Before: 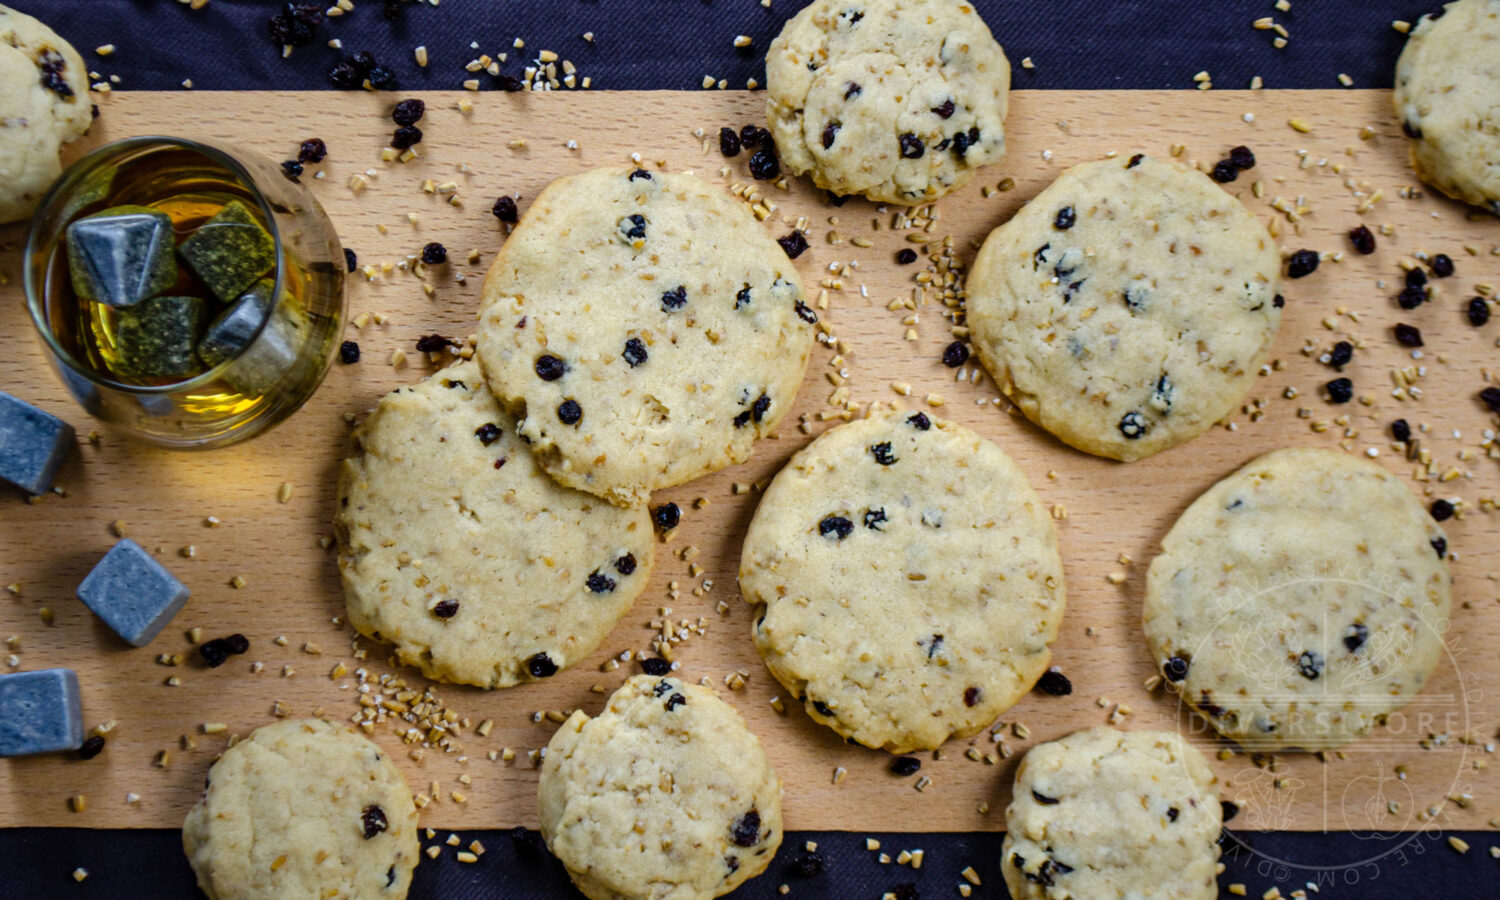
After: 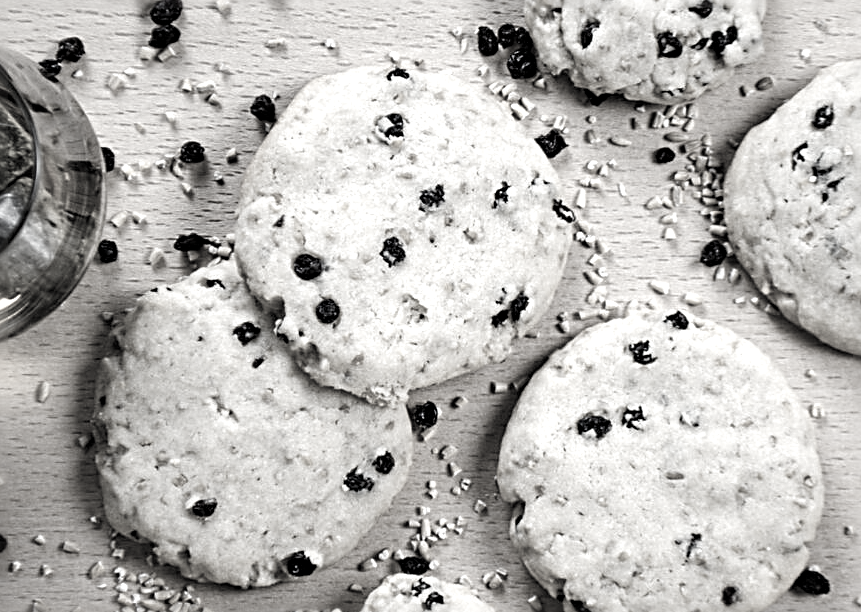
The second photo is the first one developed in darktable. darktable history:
base curve: curves: ch0 [(0, 0) (0.989, 0.992)], preserve colors none
contrast brightness saturation: saturation -0.98
crop: left 16.177%, top 11.223%, right 26.169%, bottom 20.611%
color correction: highlights b* 0.045, saturation 2.17
color balance rgb: highlights gain › chroma 3.02%, highlights gain › hue 76.82°, perceptual saturation grading › global saturation 34.81%, perceptual saturation grading › highlights -25.11%, perceptual saturation grading › shadows 25.362%, global vibrance 32.38%
exposure: exposure 0.63 EV, compensate exposure bias true, compensate highlight preservation false
sharpen: radius 2.981, amount 0.774
